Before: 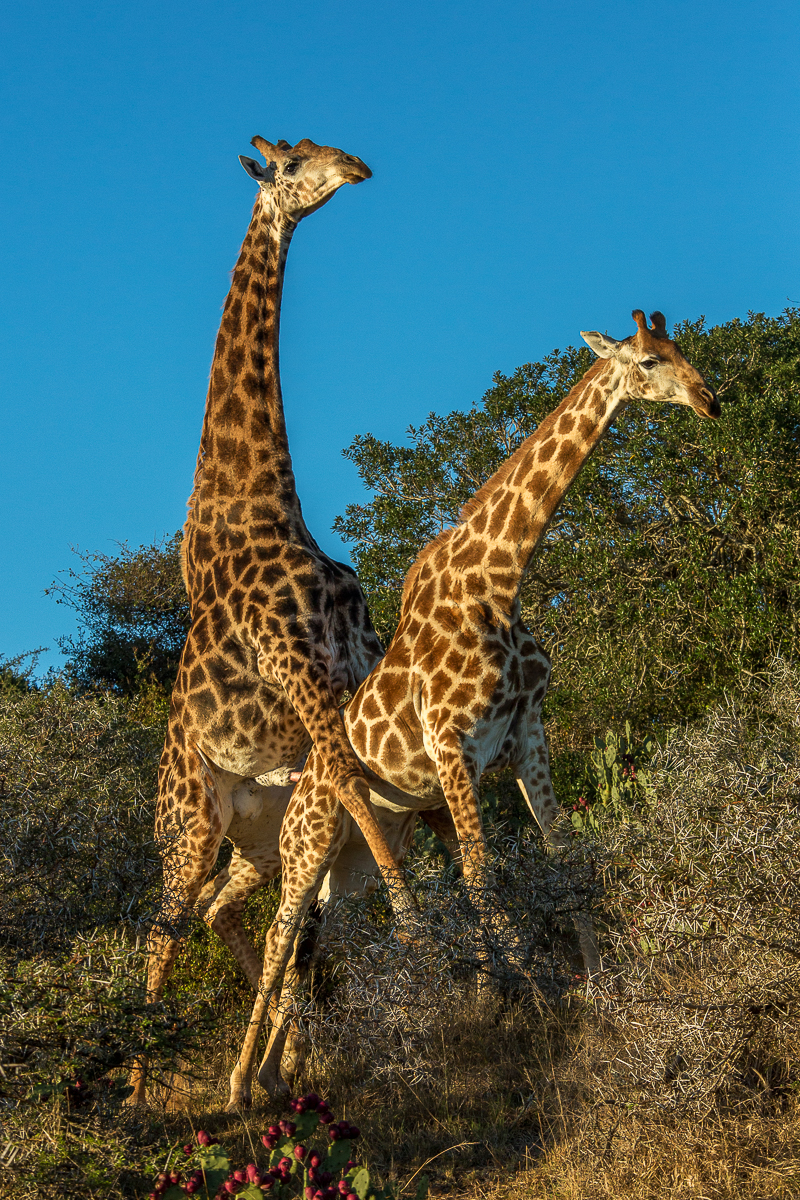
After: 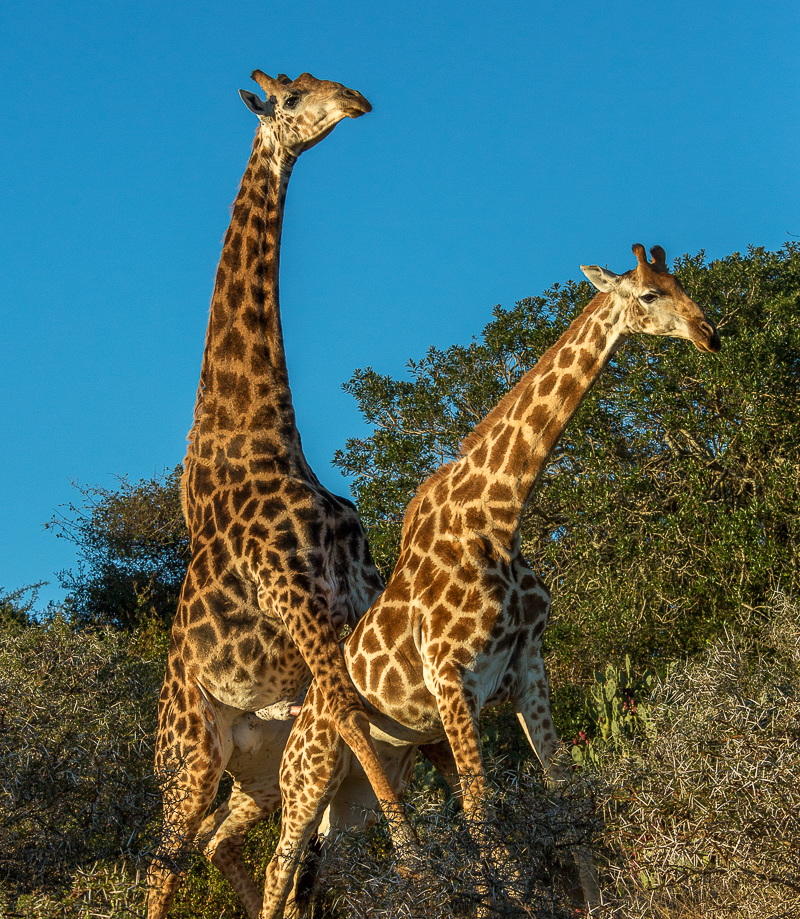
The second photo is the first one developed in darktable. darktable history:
crop: top 5.581%, bottom 17.753%
